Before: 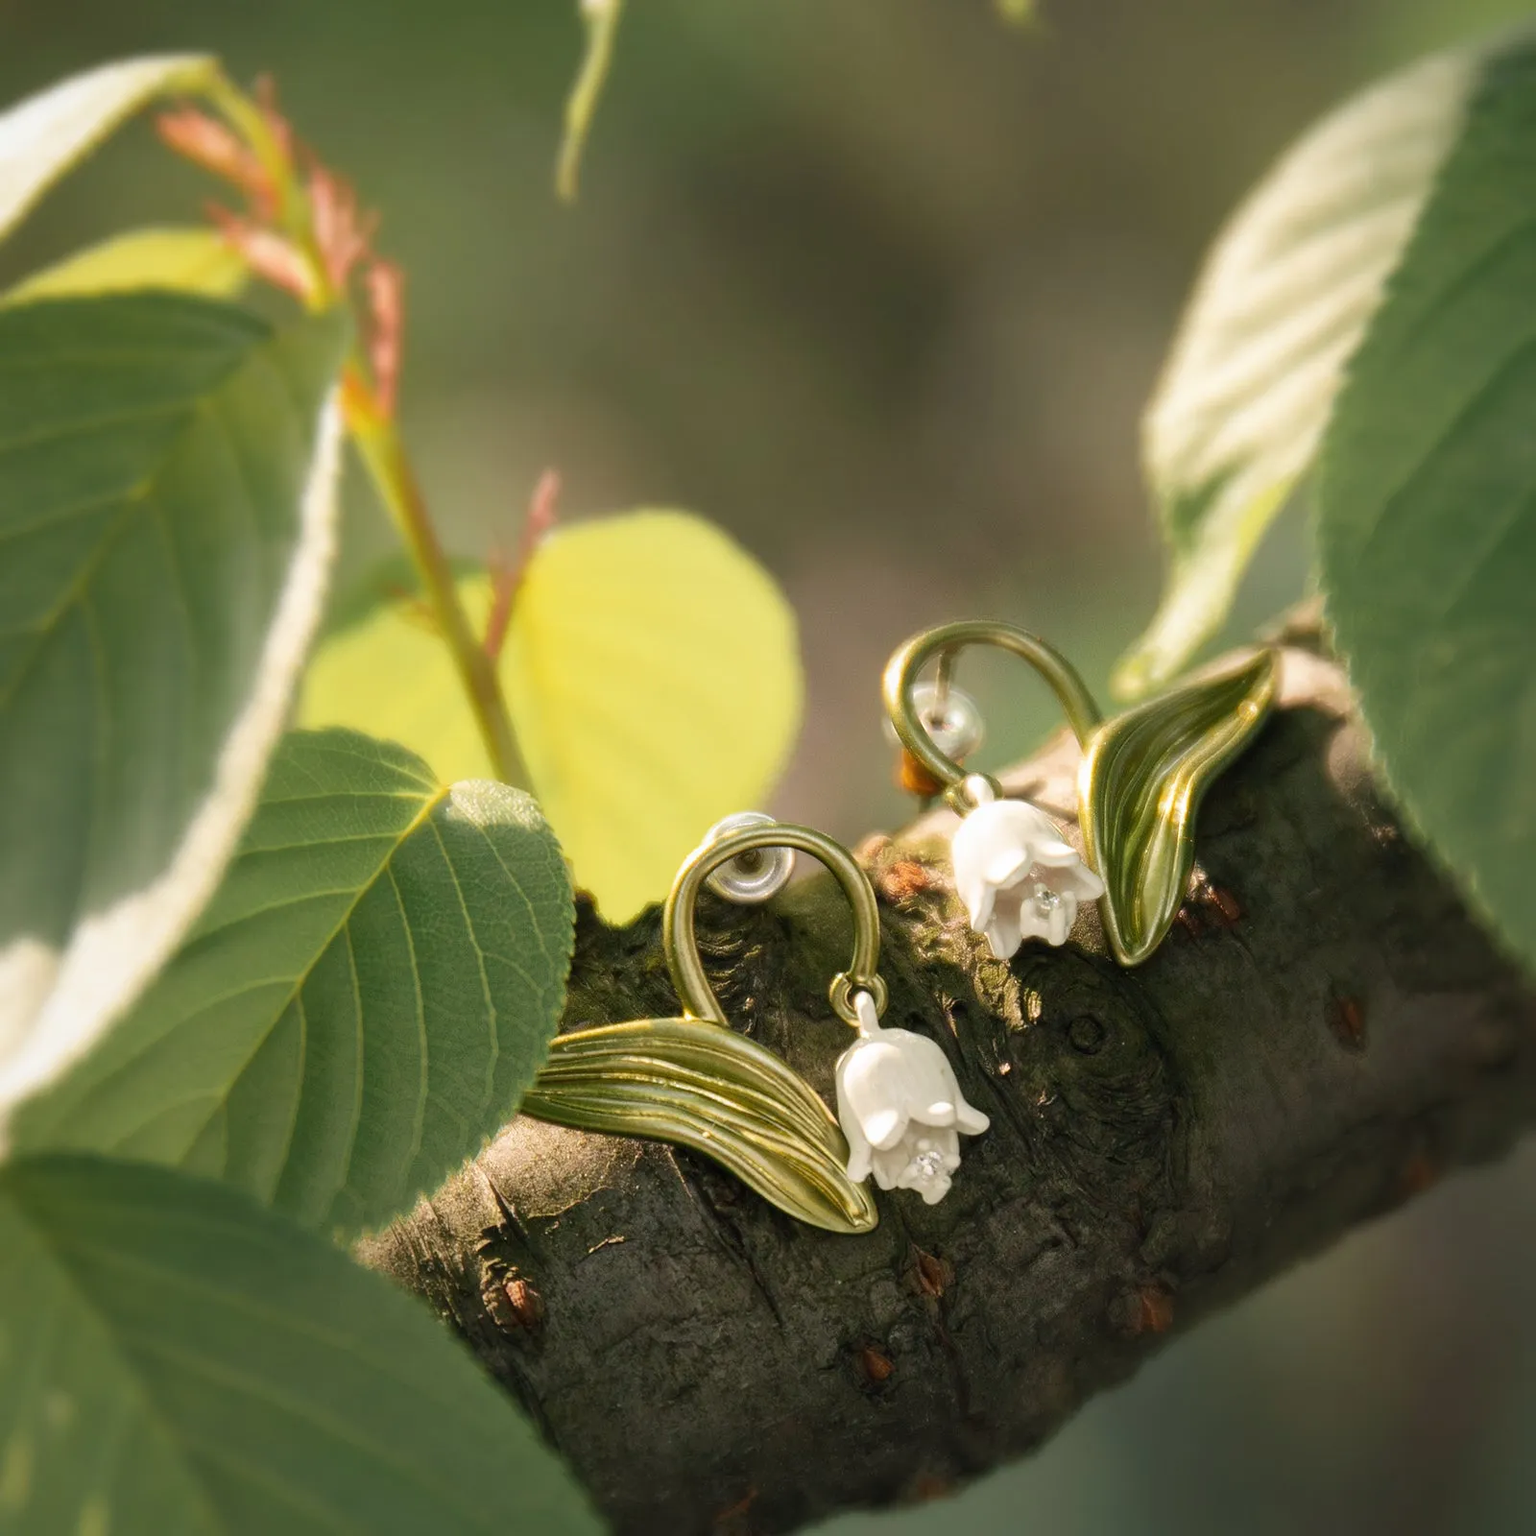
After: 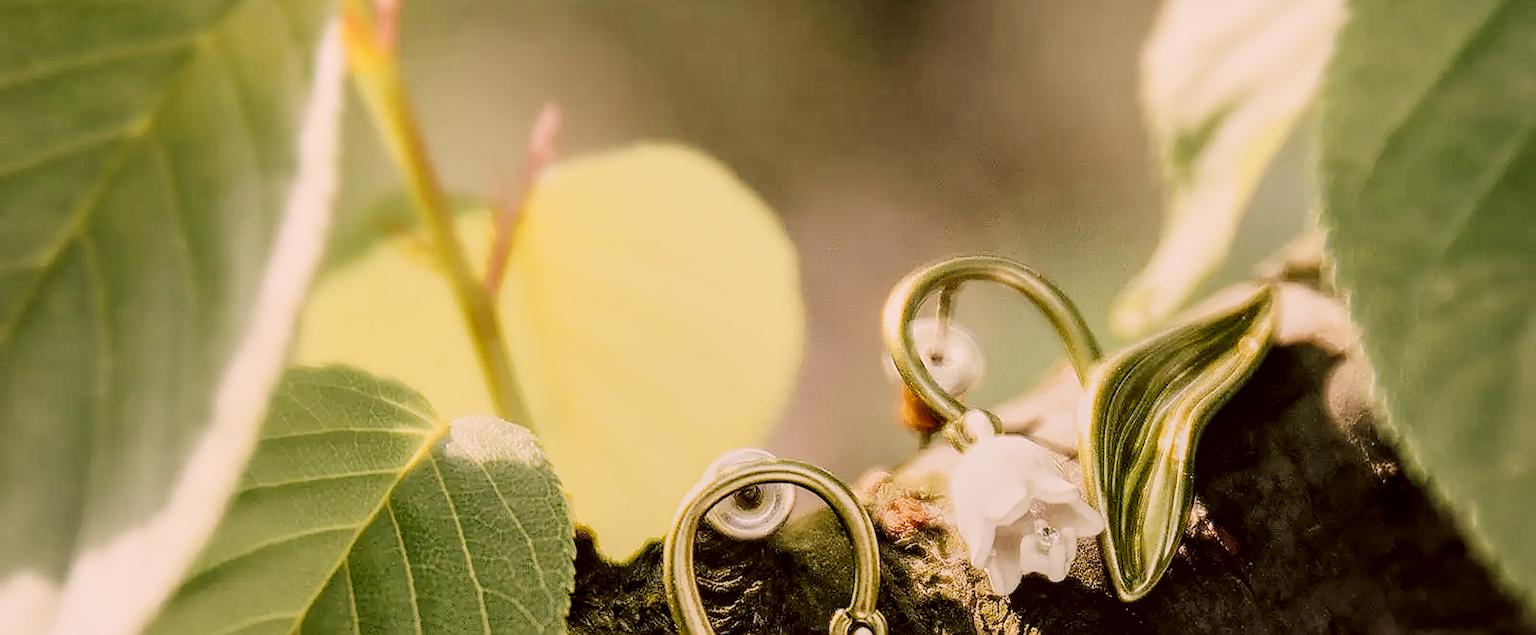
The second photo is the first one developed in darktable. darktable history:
sharpen: radius 1.351, amount 1.266, threshold 0.716
exposure: black level correction 0.001, exposure 0.5 EV, compensate exposure bias true, compensate highlight preservation false
tone curve: curves: ch0 [(0, 0) (0.049, 0.01) (0.154, 0.081) (0.491, 0.519) (0.748, 0.765) (1, 0.919)]; ch1 [(0, 0) (0.172, 0.123) (0.317, 0.272) (0.401, 0.422) (0.499, 0.497) (0.531, 0.54) (0.615, 0.603) (0.741, 0.783) (1, 1)]; ch2 [(0, 0) (0.411, 0.424) (0.483, 0.478) (0.544, 0.56) (0.686, 0.638) (1, 1)], preserve colors none
crop and rotate: top 23.742%, bottom 34.865%
color correction: highlights a* 10.23, highlights b* 9.74, shadows a* 8.77, shadows b* 7.96, saturation 0.772
filmic rgb: black relative exposure -7.65 EV, white relative exposure 4.56 EV, hardness 3.61, contrast 1.113
local contrast: detail 130%
